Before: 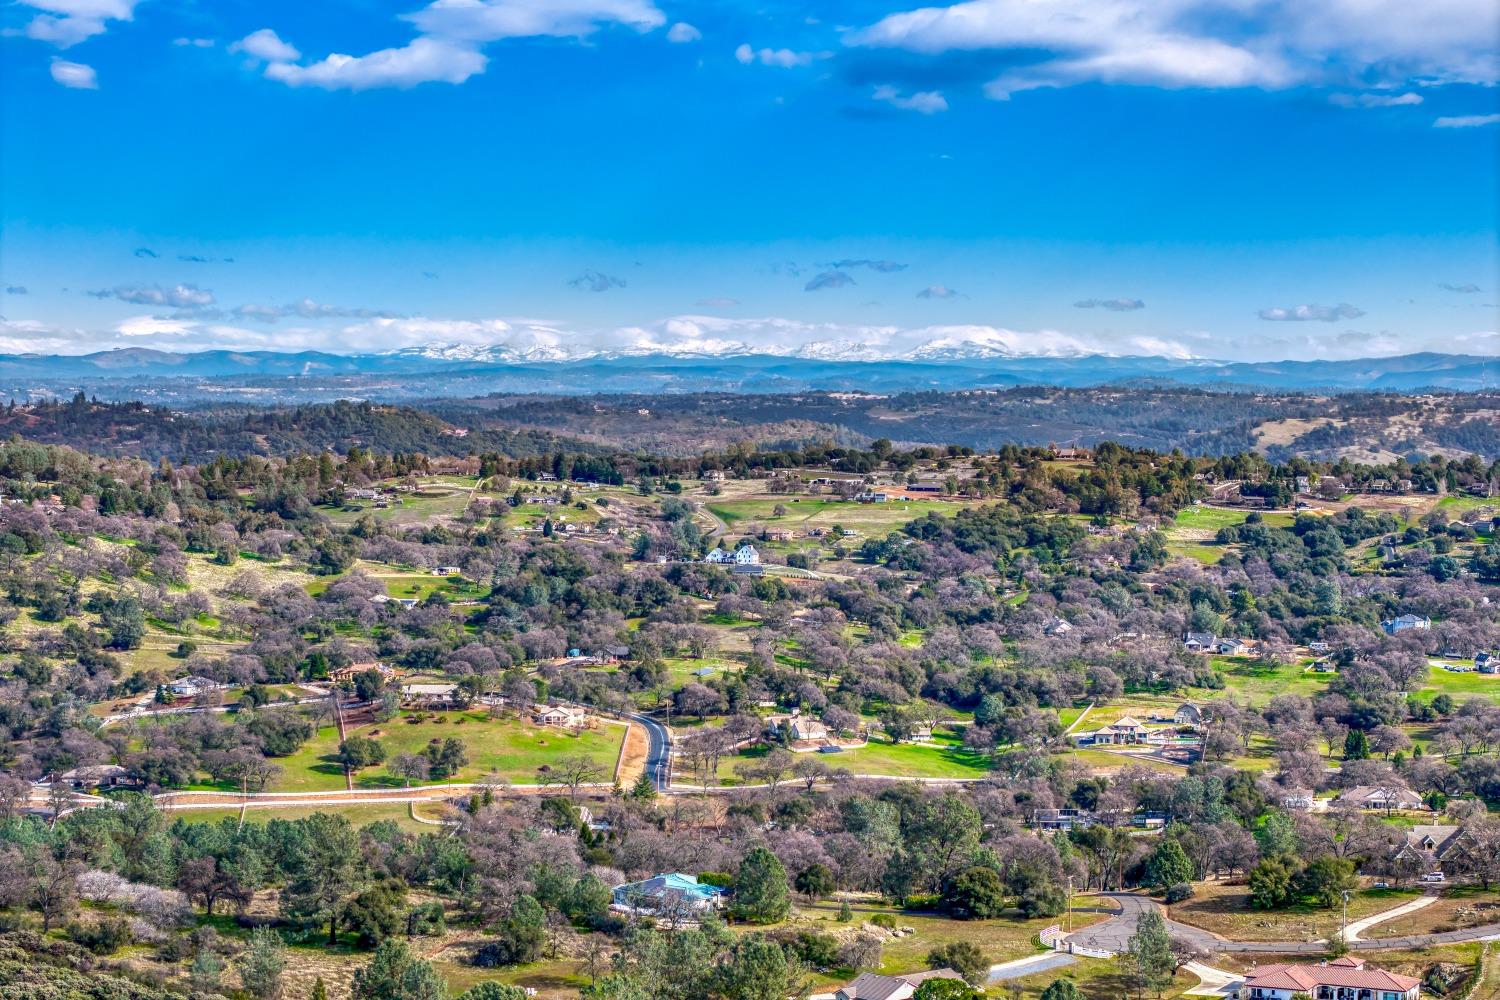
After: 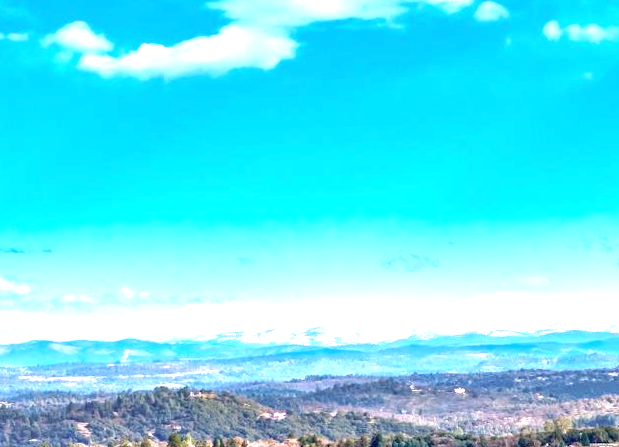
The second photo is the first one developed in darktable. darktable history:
crop and rotate: left 10.817%, top 0.062%, right 47.194%, bottom 53.626%
exposure: black level correction 0, exposure 0.7 EV, compensate exposure bias true, compensate highlight preservation false
rotate and perspective: rotation -1.32°, lens shift (horizontal) -0.031, crop left 0.015, crop right 0.985, crop top 0.047, crop bottom 0.982
